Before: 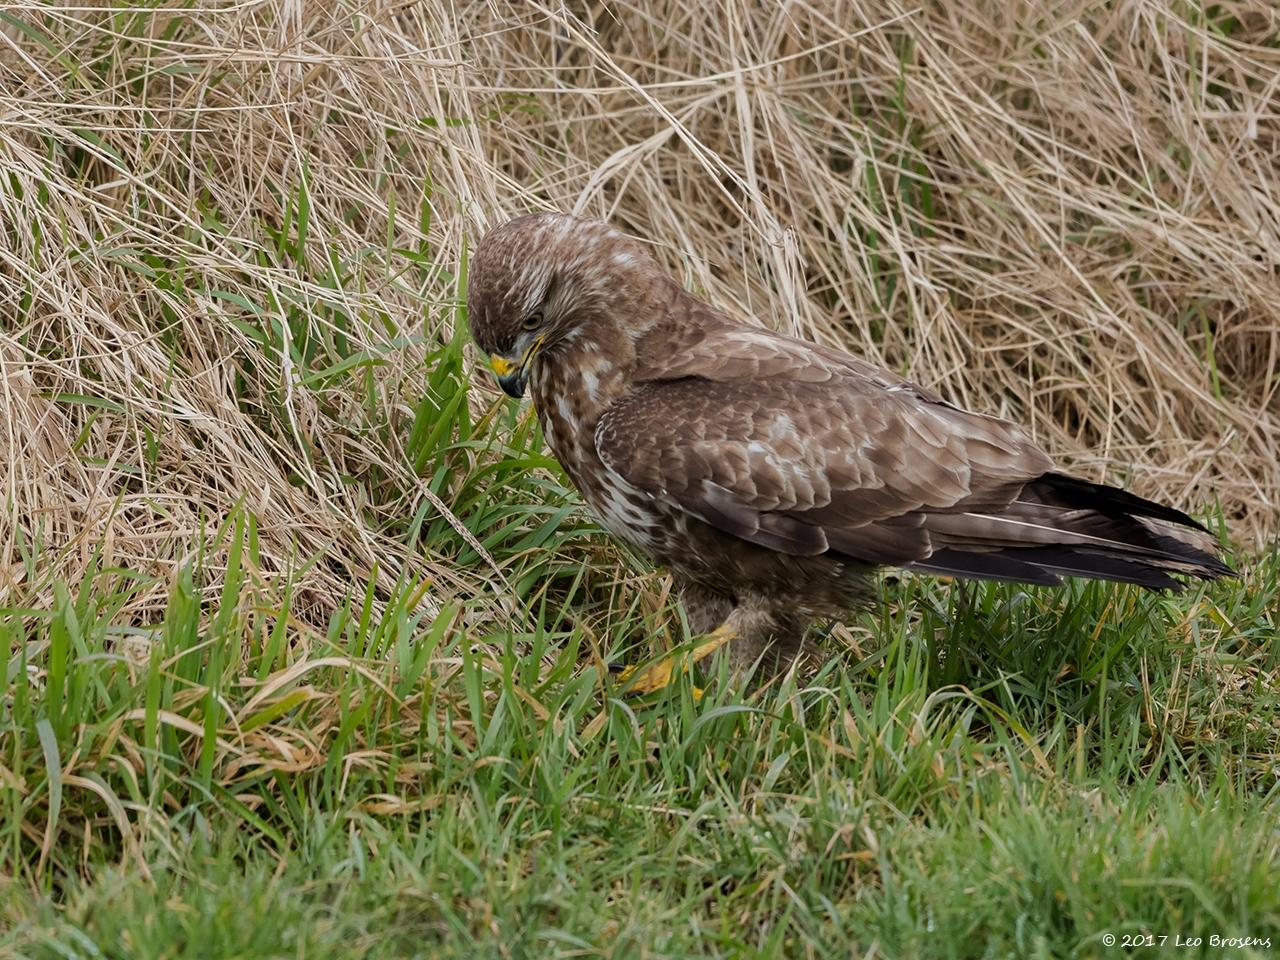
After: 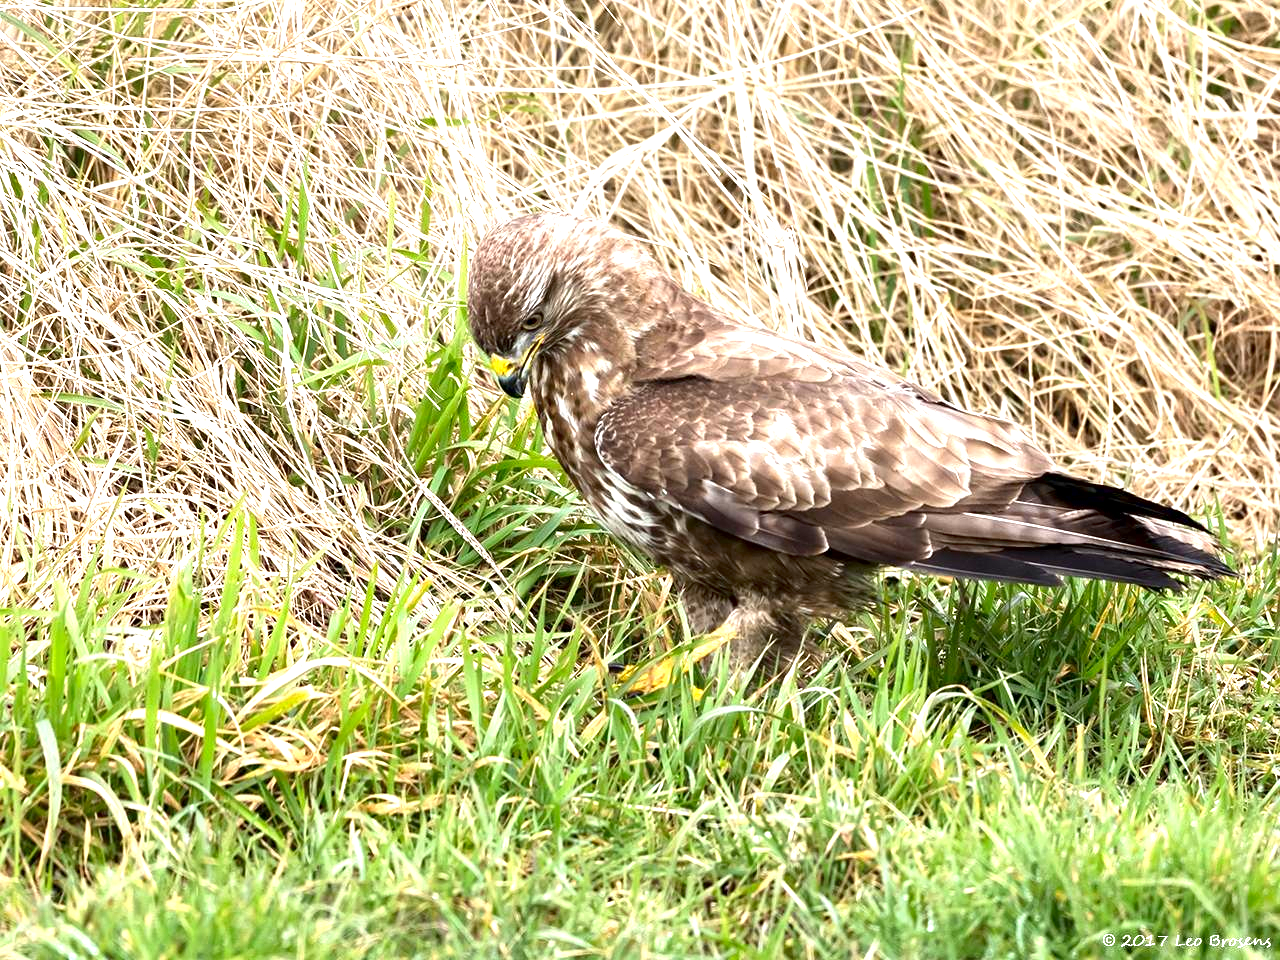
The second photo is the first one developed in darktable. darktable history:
exposure: black level correction 0.001, exposure 1.859 EV, compensate highlight preservation false
contrast brightness saturation: brightness -0.088
